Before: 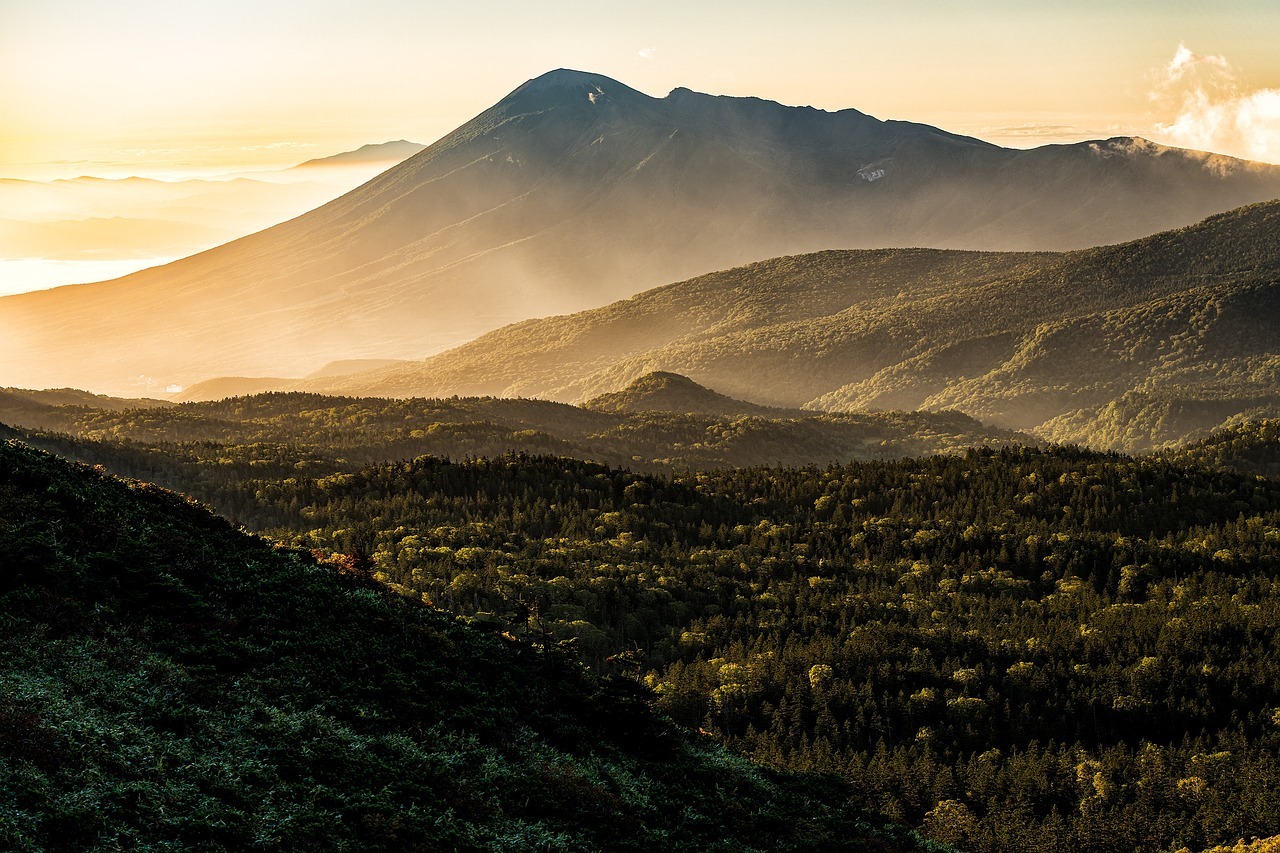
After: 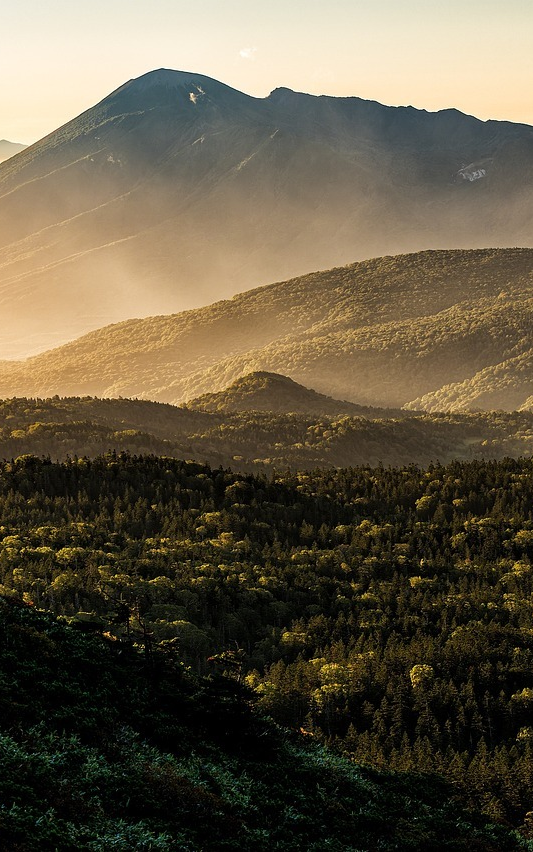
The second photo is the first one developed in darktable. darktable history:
crop: left 31.229%, right 27.105%
